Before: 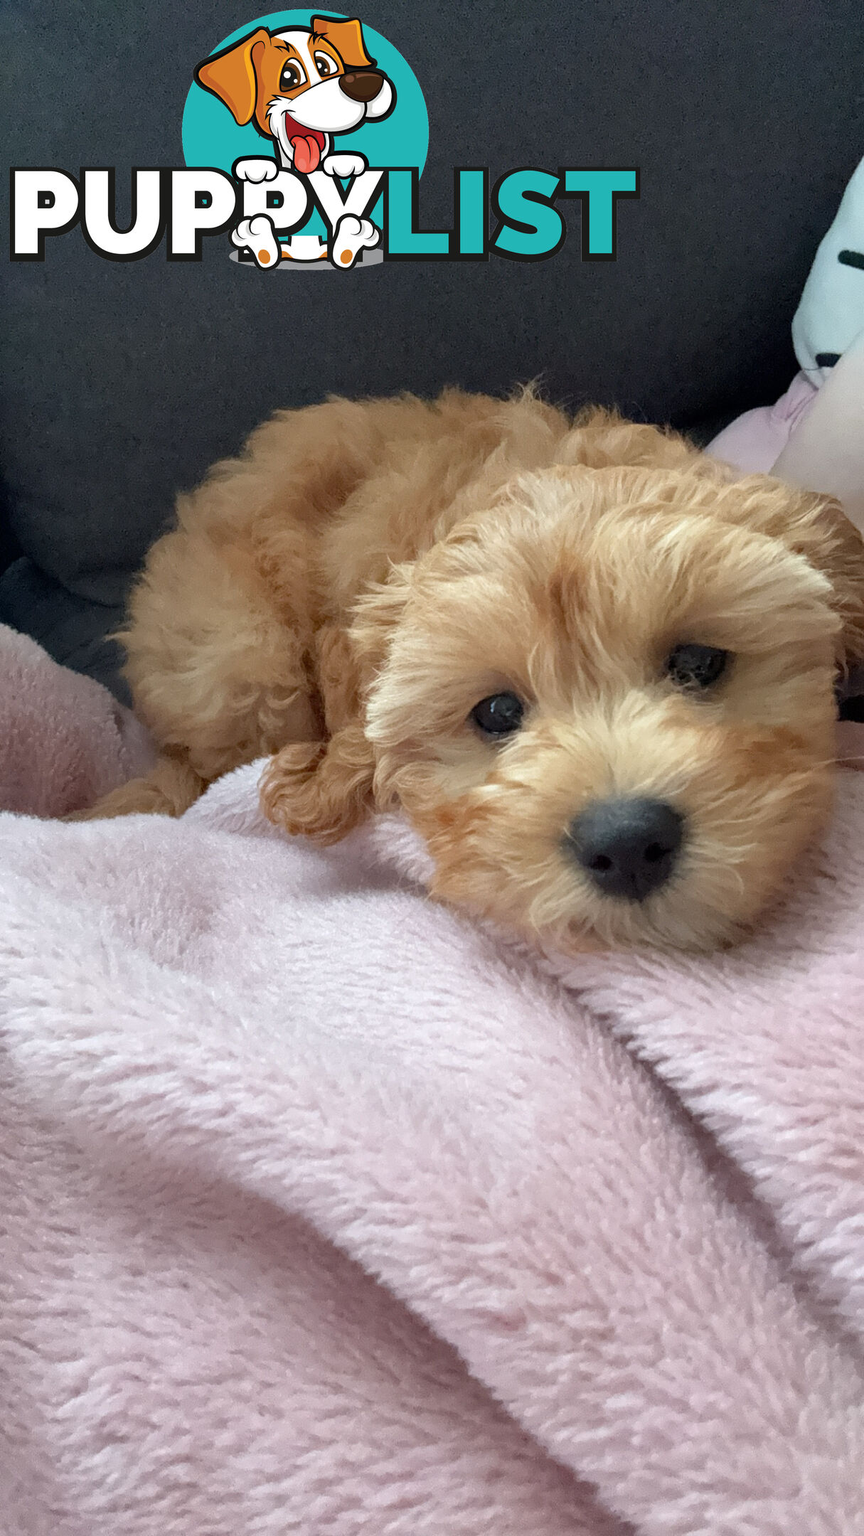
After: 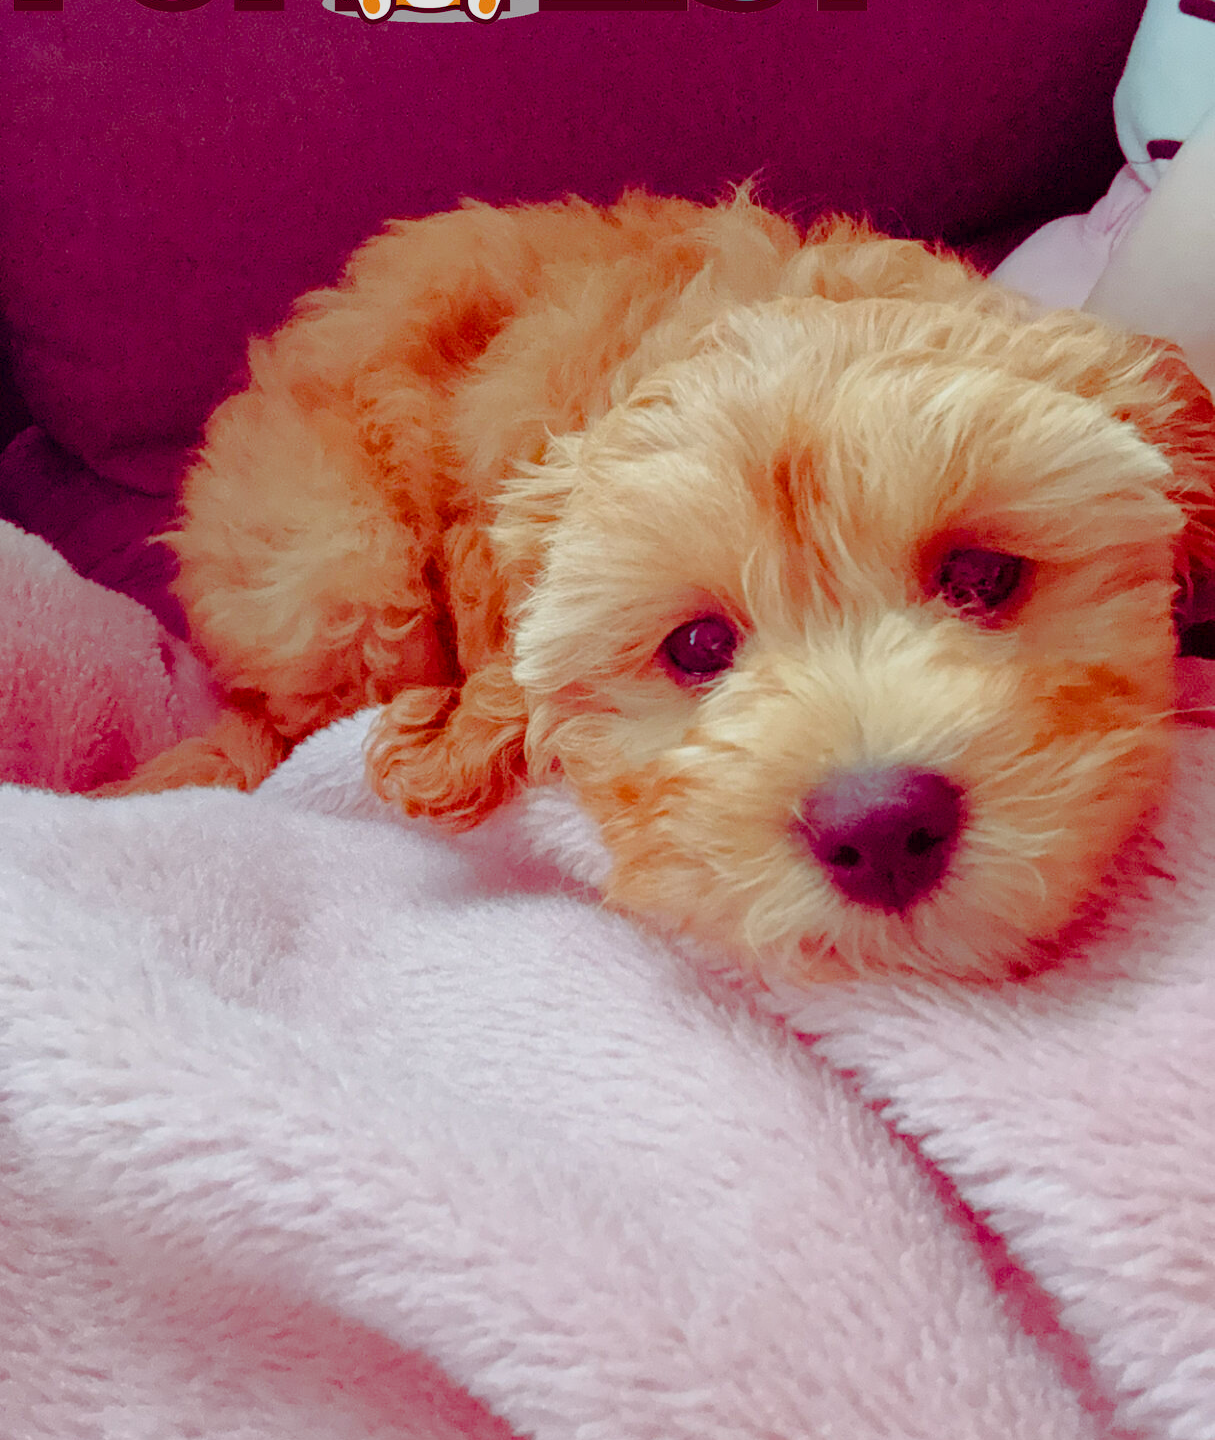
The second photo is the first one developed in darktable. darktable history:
exposure: black level correction 0, exposure 0.499 EV, compensate highlight preservation false
crop: top 16.557%, bottom 16.759%
color balance rgb: shadows lift › luminance -18.418%, shadows lift › chroma 35.087%, perceptual saturation grading › global saturation 27.392%, perceptual saturation grading › highlights -28.684%, perceptual saturation grading › mid-tones 15.809%, perceptual saturation grading › shadows 33.702%, contrast -29.592%
